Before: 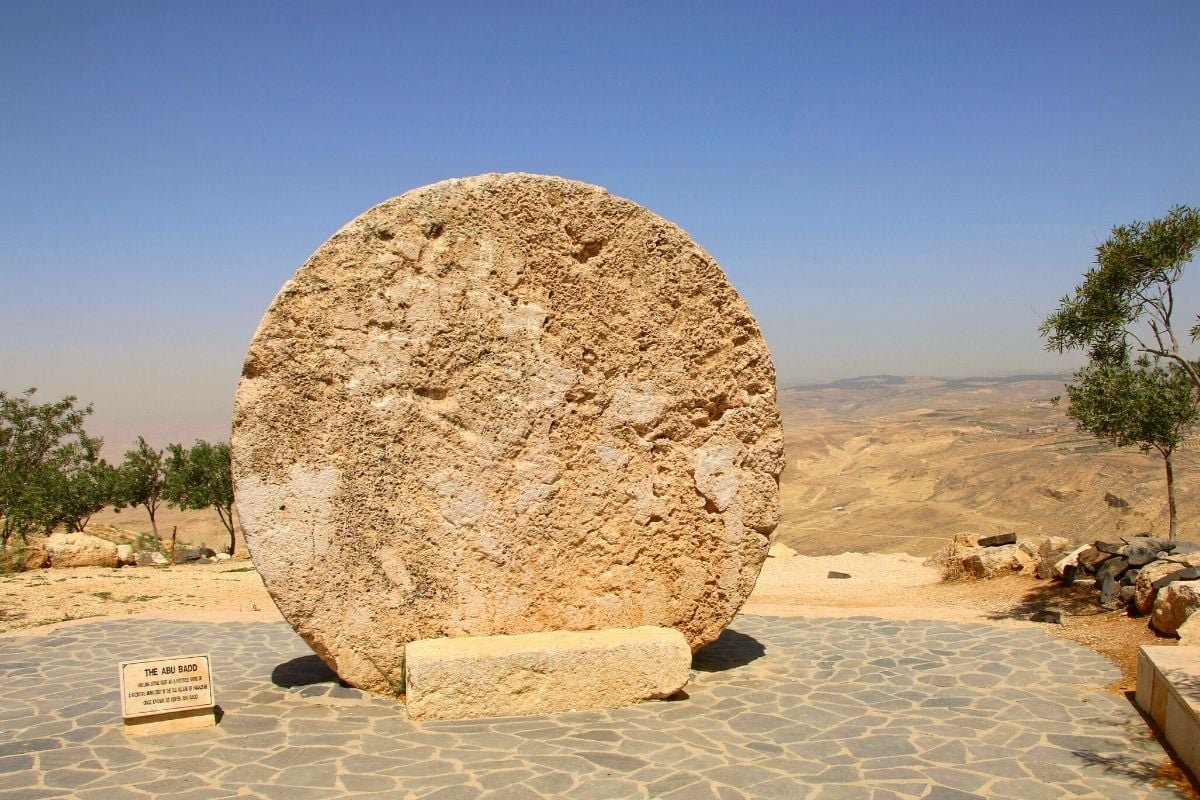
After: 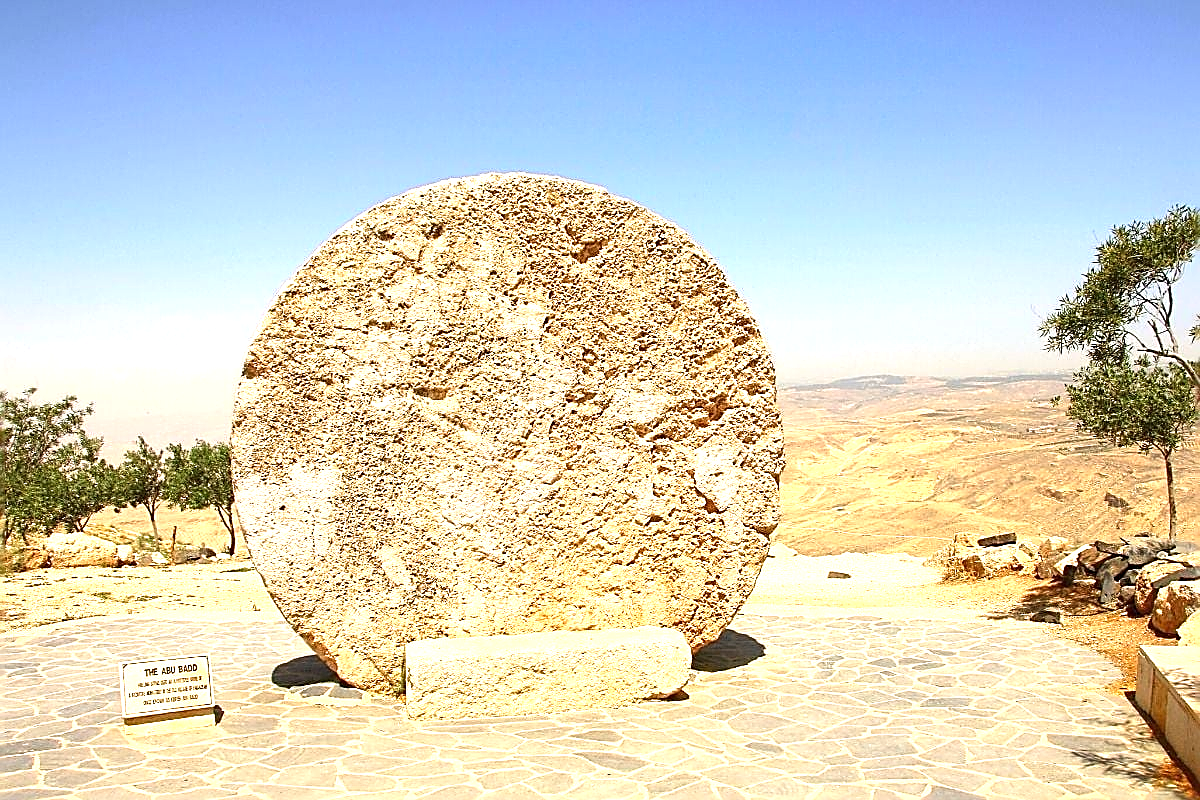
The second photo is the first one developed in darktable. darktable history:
sharpen: radius 1.636, amount 1.292
exposure: black level correction 0, exposure 1.199 EV, compensate exposure bias true, compensate highlight preservation false
